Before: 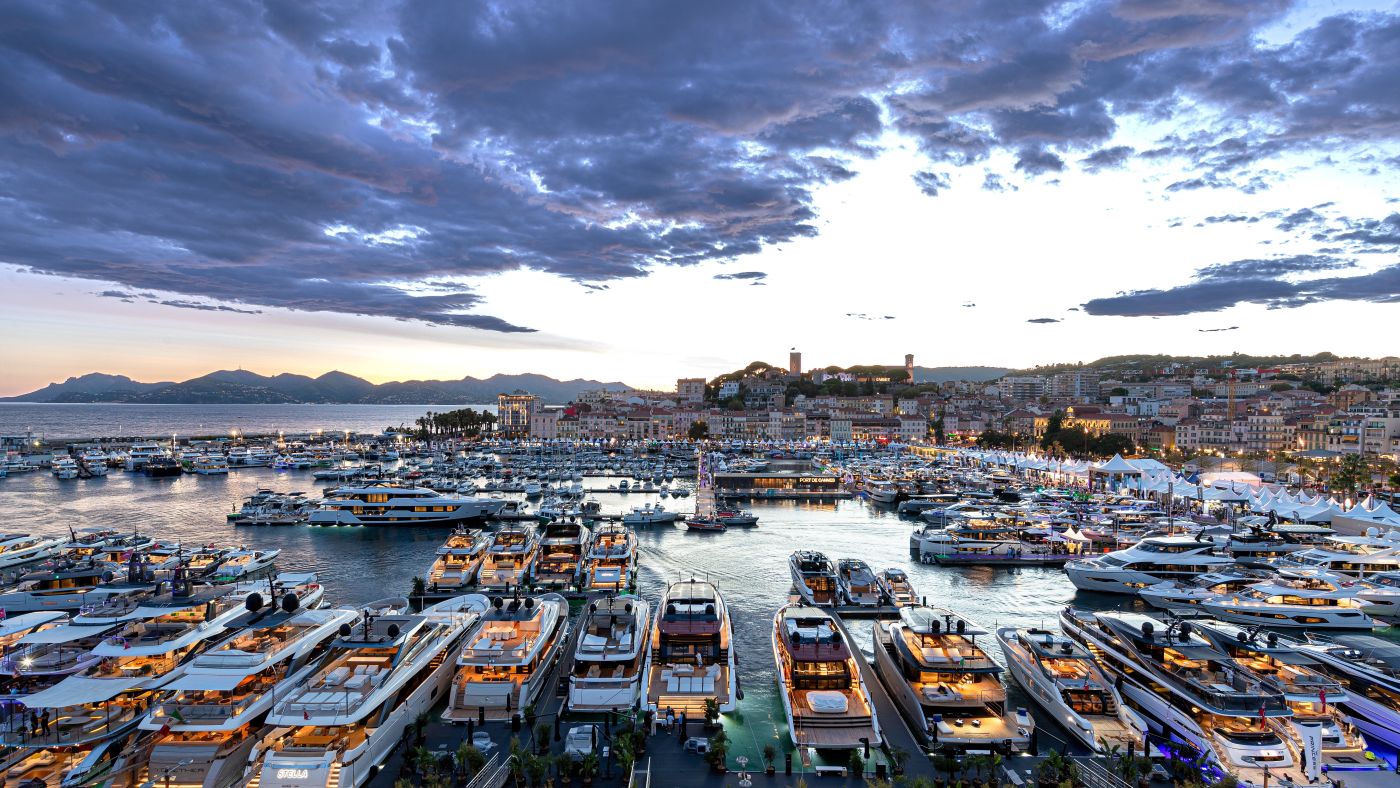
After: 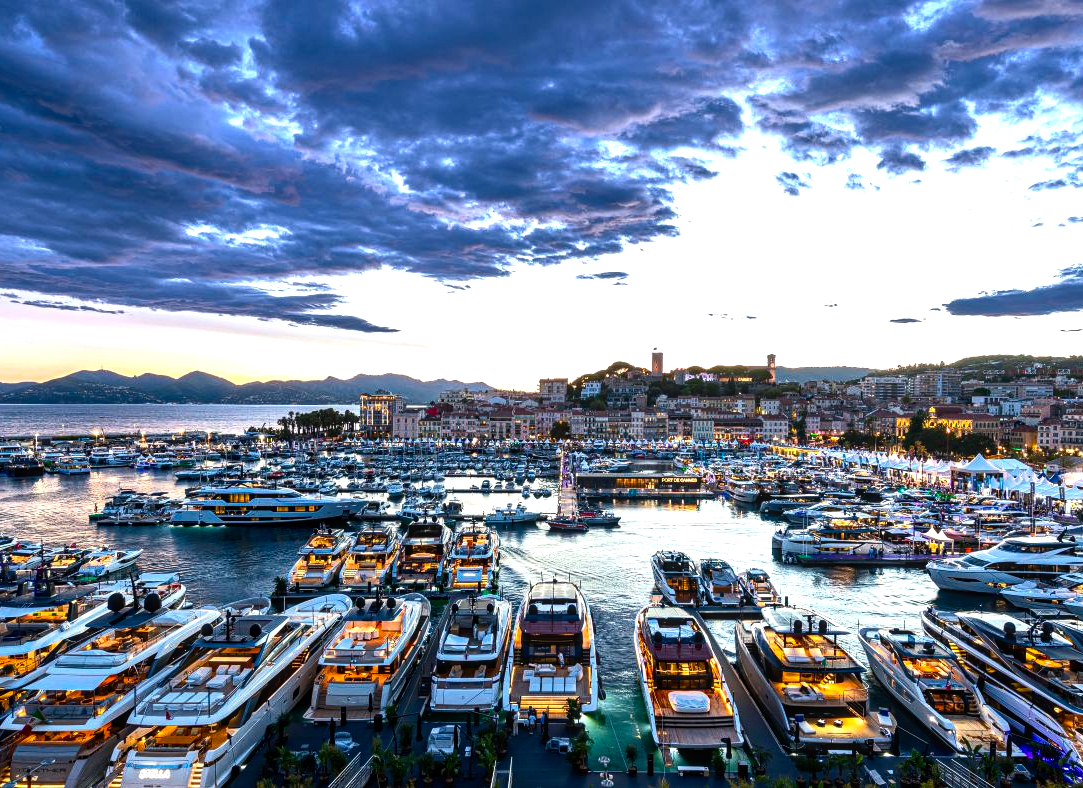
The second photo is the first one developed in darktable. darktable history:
color balance rgb: shadows lift › chroma 2.037%, shadows lift › hue 221.46°, perceptual saturation grading › global saturation 25.576%, perceptual brilliance grading › global brilliance 14.959%, perceptual brilliance grading › shadows -34.256%, global vibrance 20%
crop: left 9.903%, right 12.731%
contrast brightness saturation: contrast 0.147, brightness -0.011, saturation 0.097
local contrast: on, module defaults
